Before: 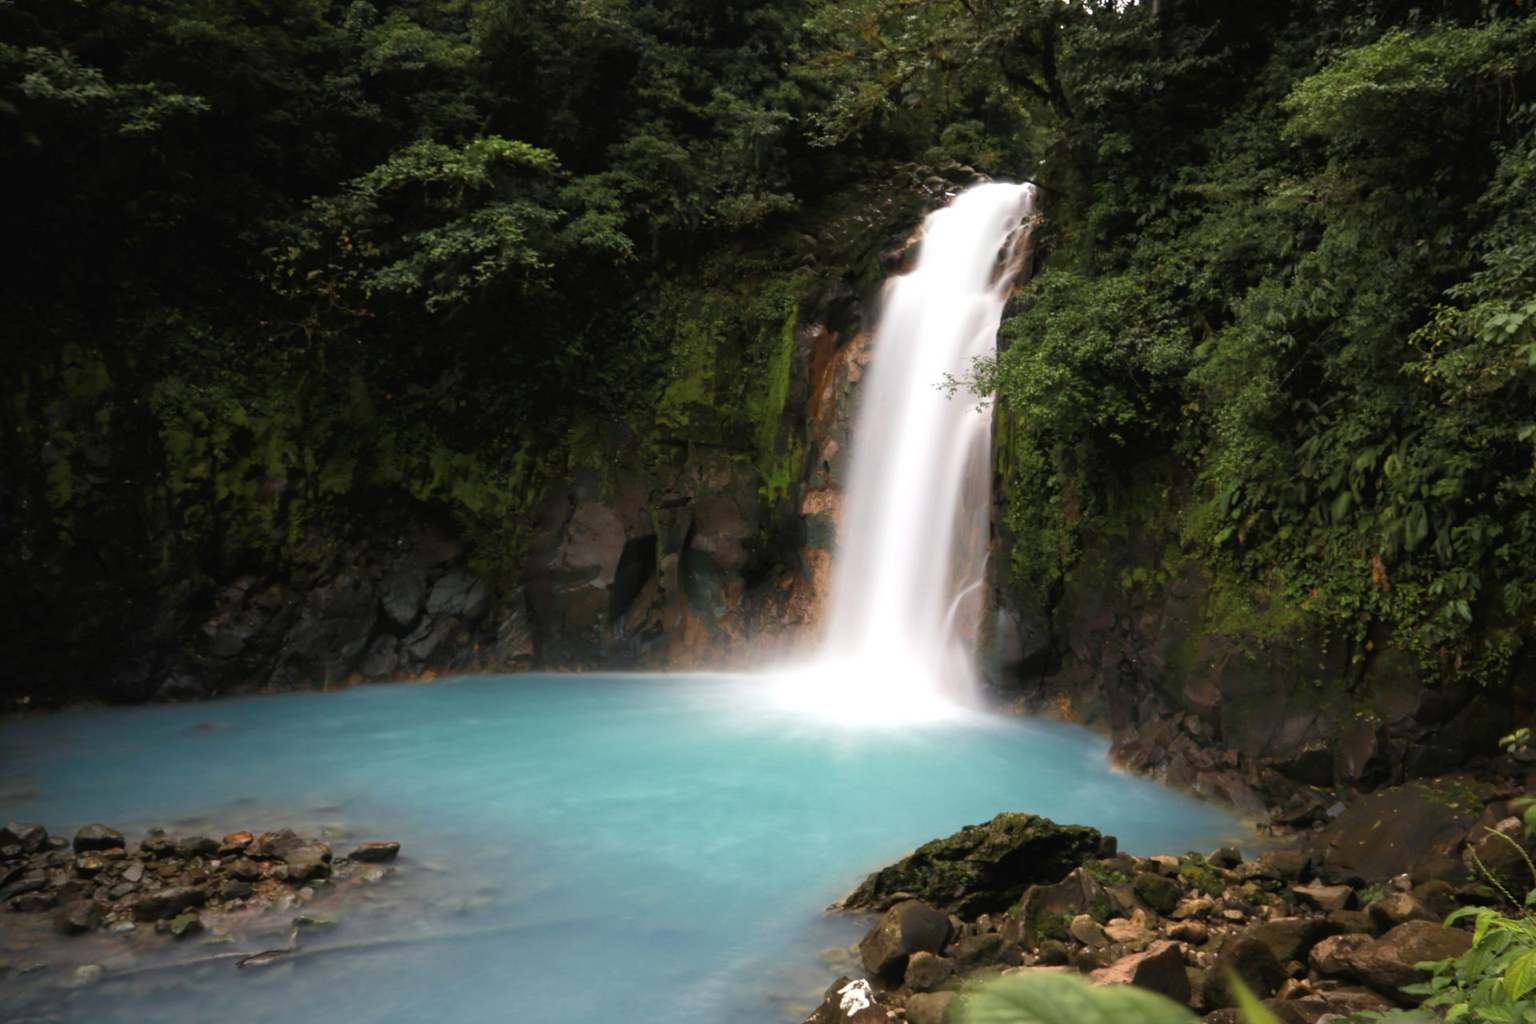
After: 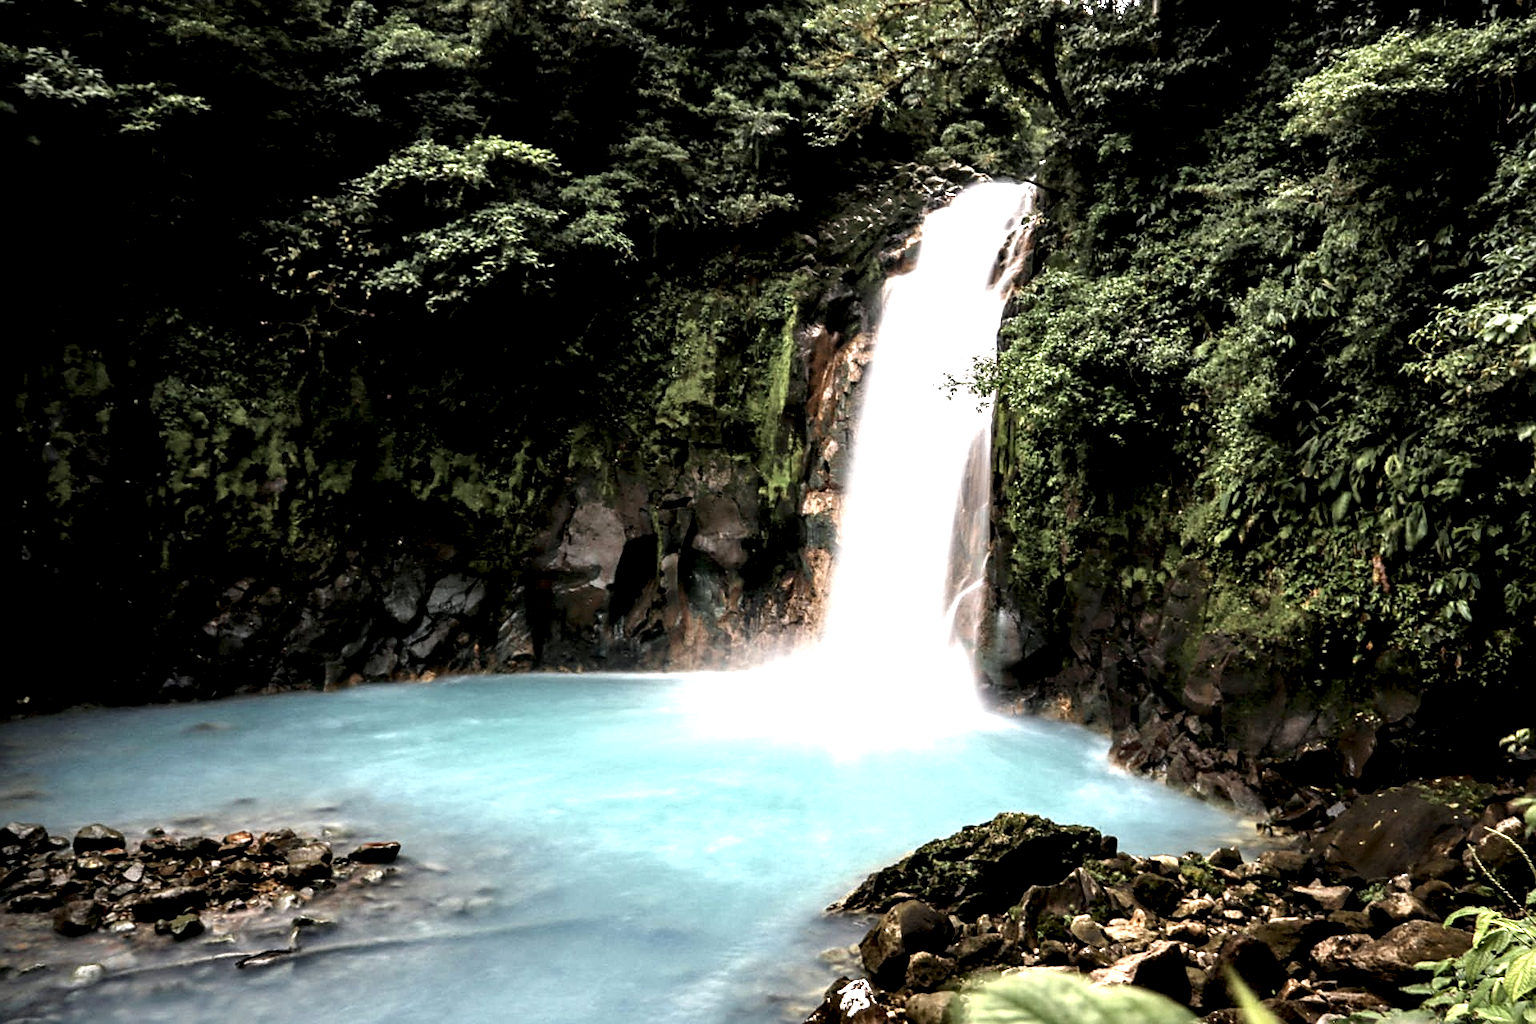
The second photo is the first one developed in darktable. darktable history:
sharpen: on, module defaults
local contrast: highlights 115%, shadows 42%, detail 293%
